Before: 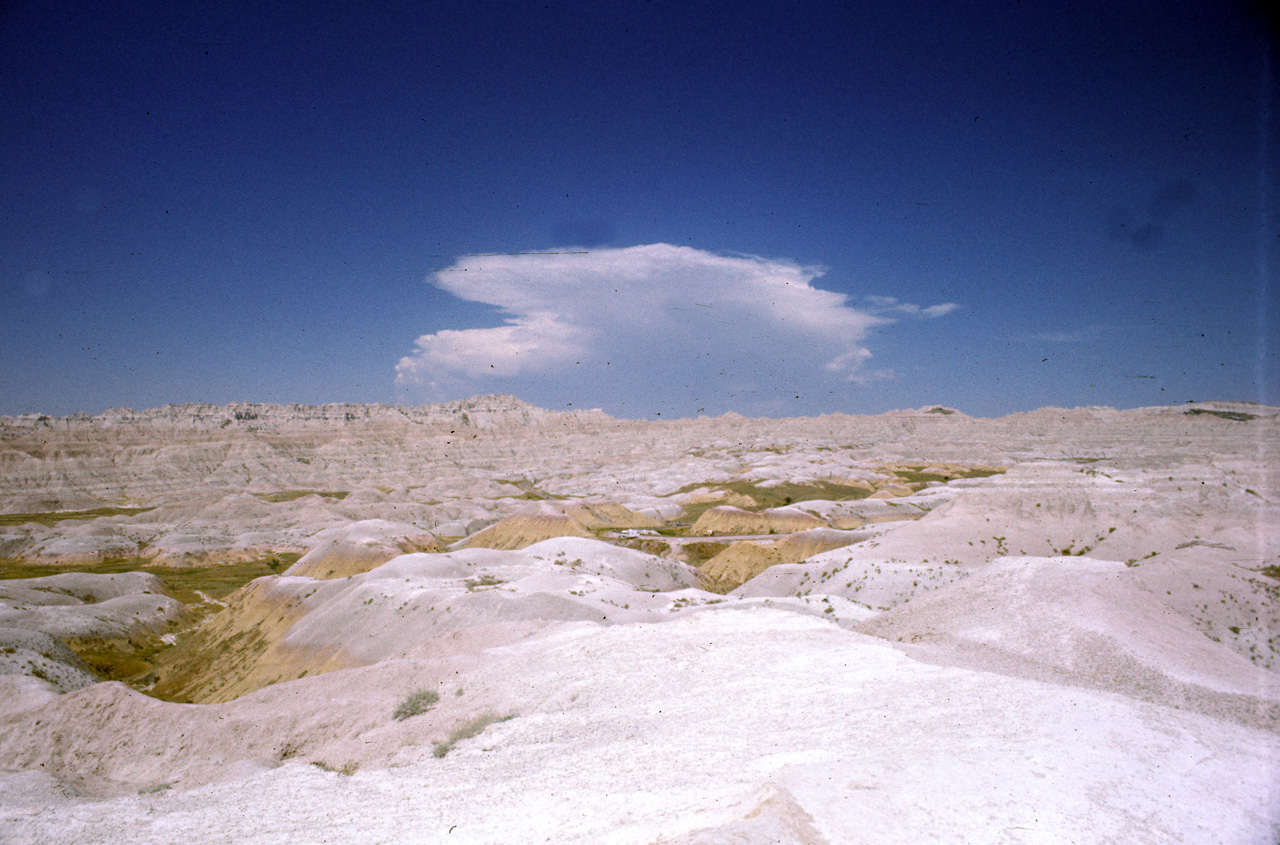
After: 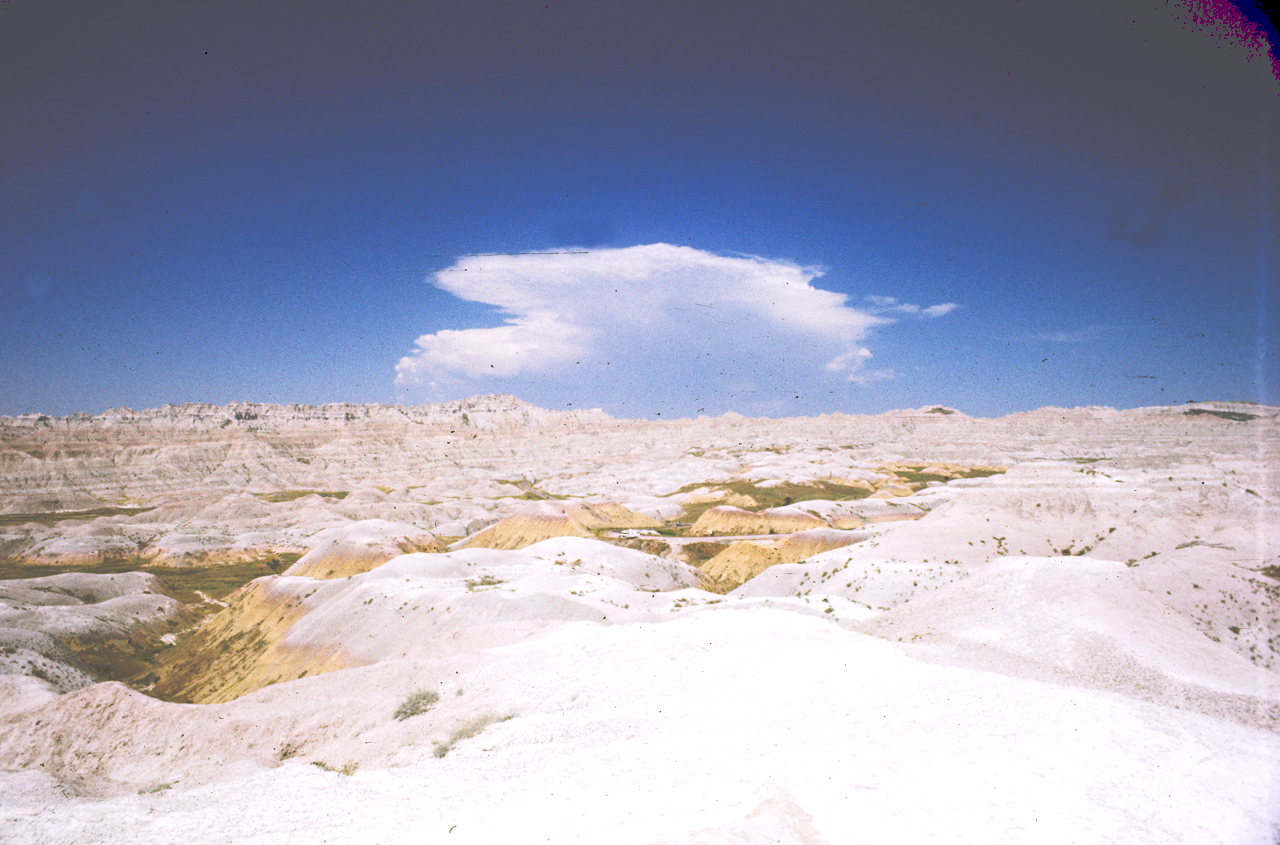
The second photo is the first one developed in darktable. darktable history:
exposure: black level correction 0.001, exposure 0.3 EV, compensate highlight preservation false
tone curve: curves: ch0 [(0, 0) (0.003, 0.319) (0.011, 0.319) (0.025, 0.323) (0.044, 0.323) (0.069, 0.327) (0.1, 0.33) (0.136, 0.338) (0.177, 0.348) (0.224, 0.361) (0.277, 0.374) (0.335, 0.398) (0.399, 0.444) (0.468, 0.516) (0.543, 0.595) (0.623, 0.694) (0.709, 0.793) (0.801, 0.883) (0.898, 0.942) (1, 1)], preserve colors none
tone equalizer: on, module defaults
